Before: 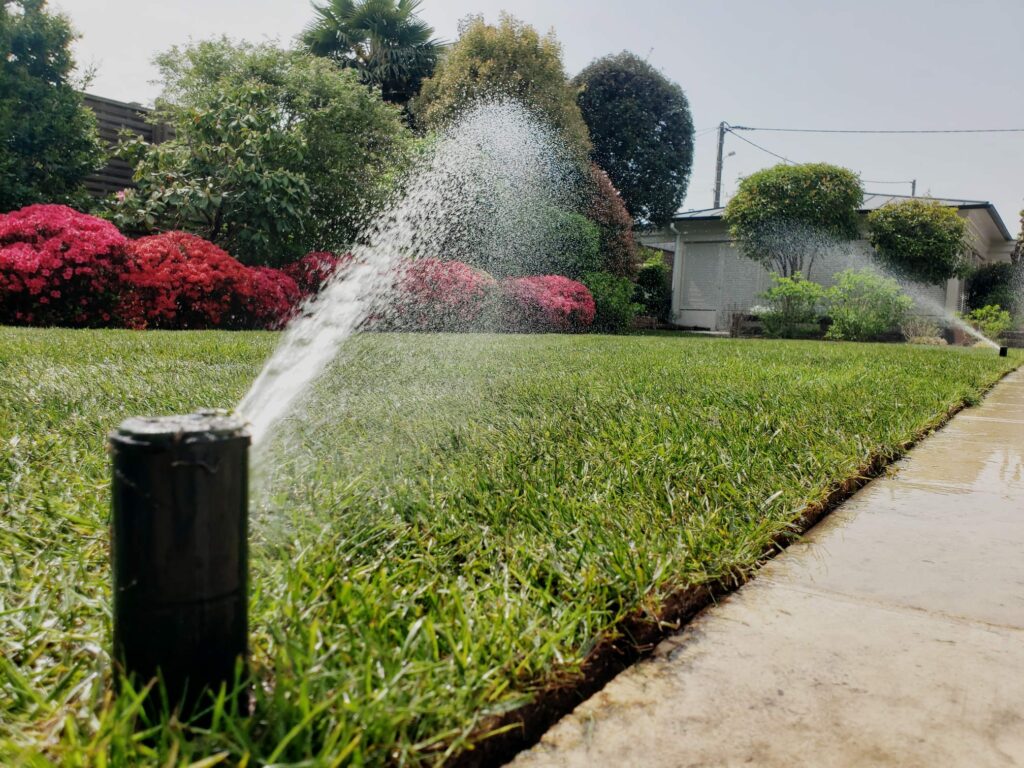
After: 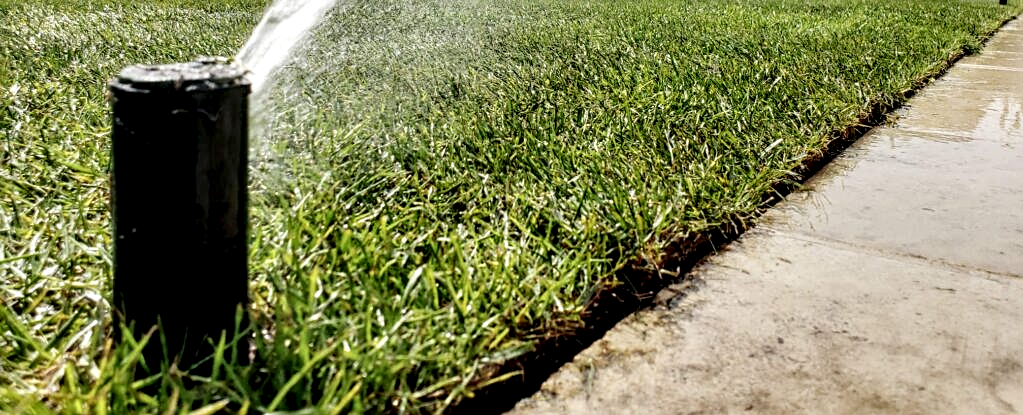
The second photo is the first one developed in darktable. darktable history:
local contrast: highlights 81%, shadows 57%, detail 174%, midtone range 0.596
sharpen: on, module defaults
crop and rotate: top 45.852%, right 0.004%
